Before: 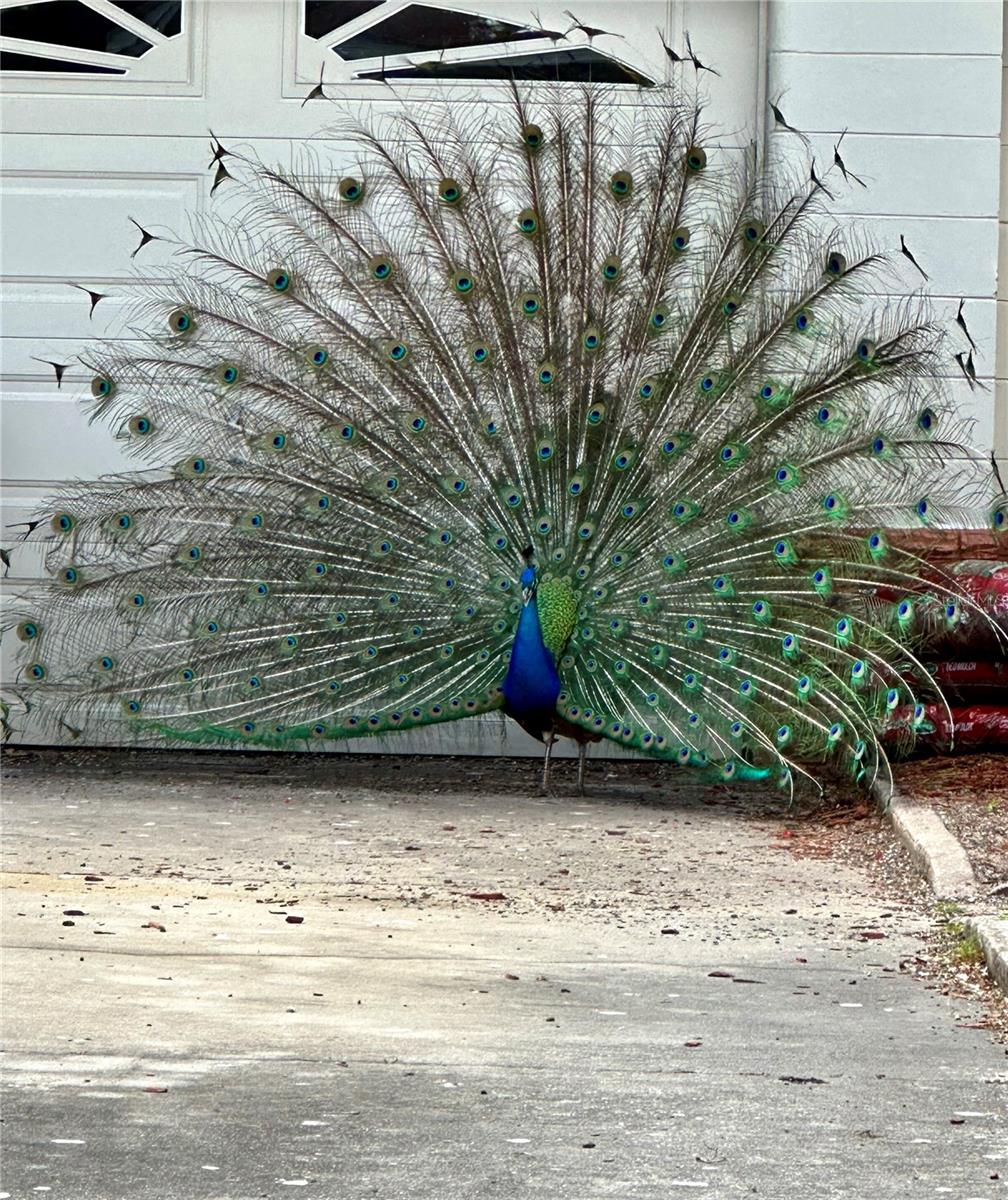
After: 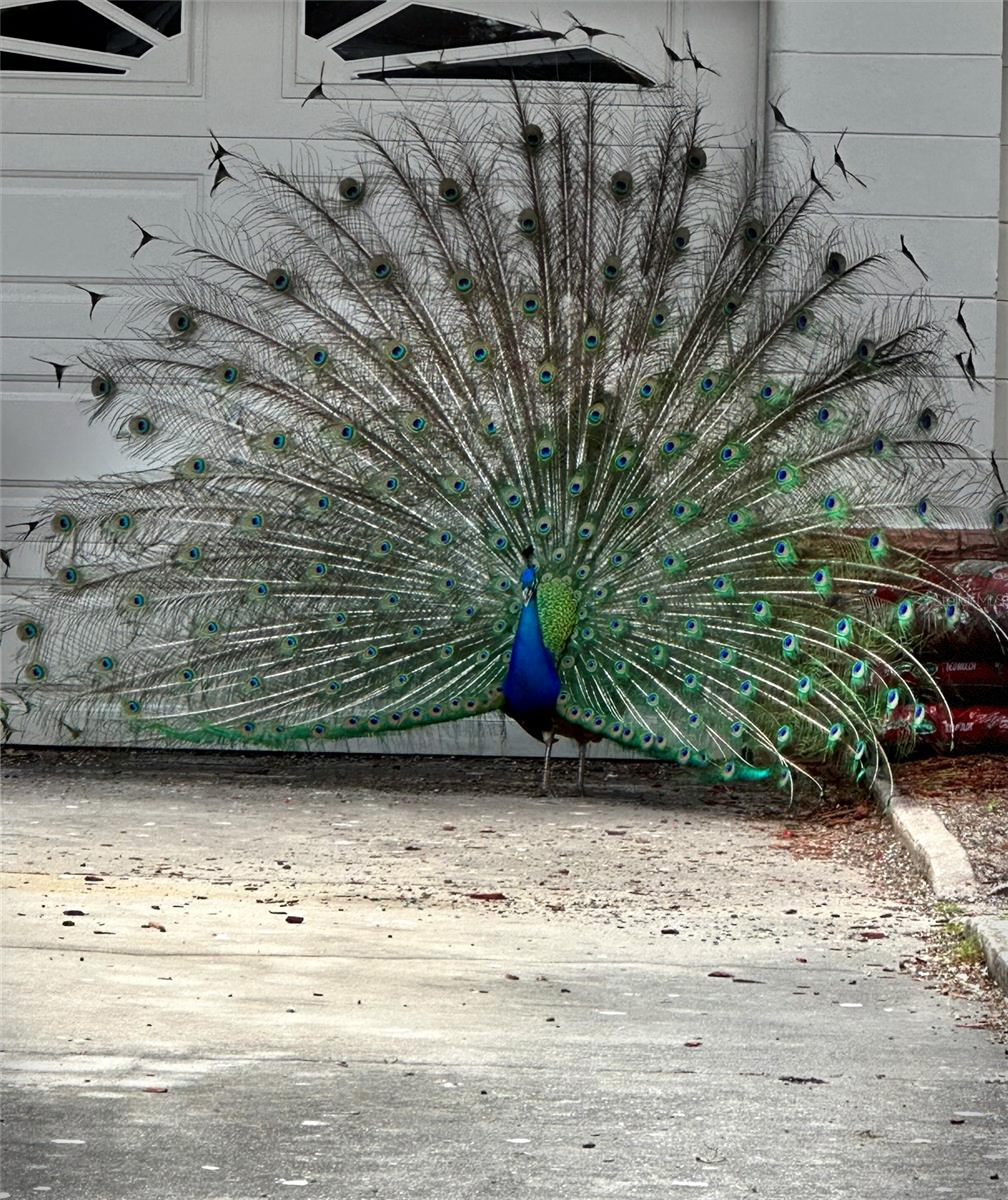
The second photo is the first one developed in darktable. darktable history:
shadows and highlights: shadows -28.94, highlights 29.71
vignetting: fall-off start 76.87%, fall-off radius 26.58%, center (-0.025, 0.398), width/height ratio 0.975, dithering 8-bit output
